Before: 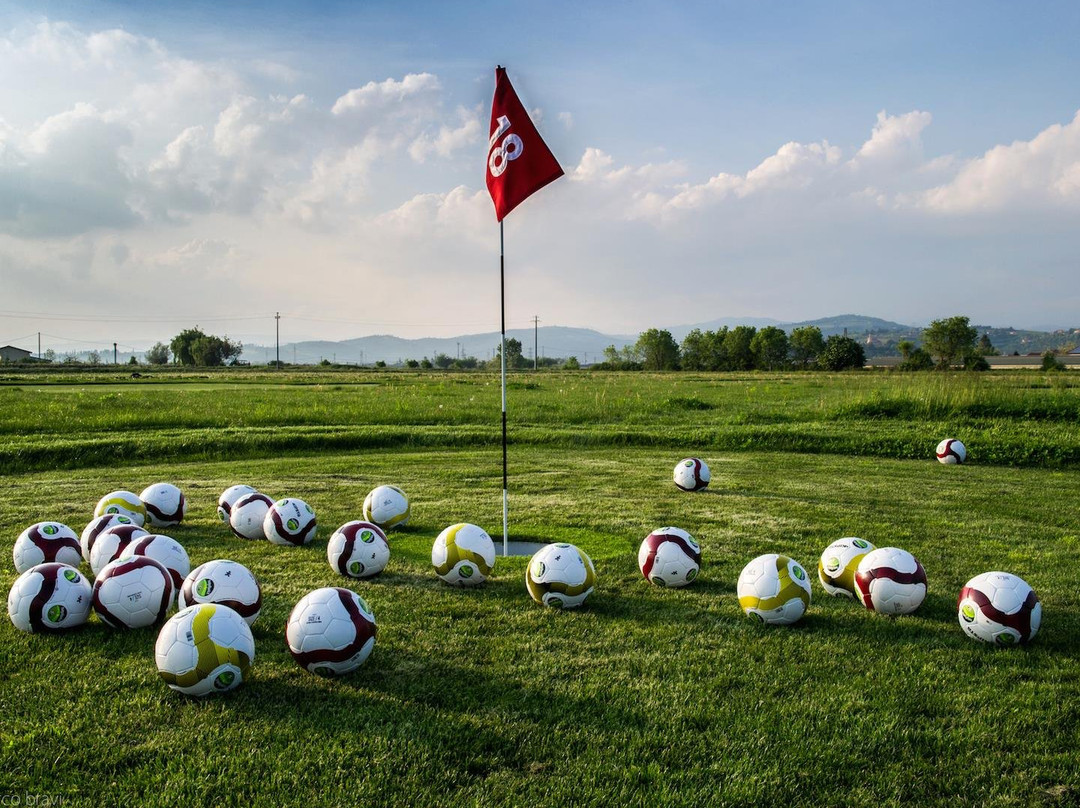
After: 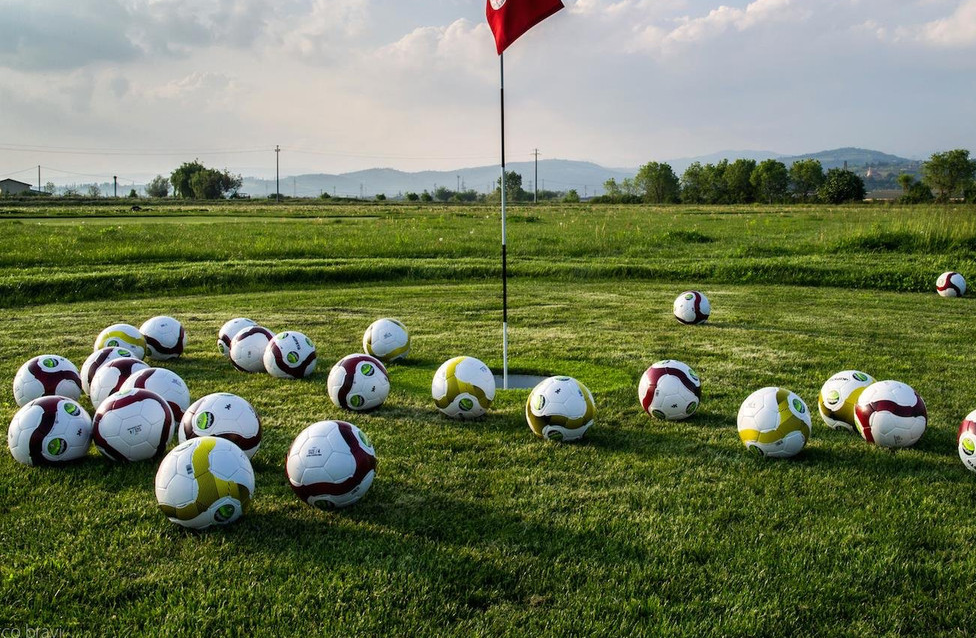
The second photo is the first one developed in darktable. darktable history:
crop: top 20.691%, right 9.395%, bottom 0.269%
